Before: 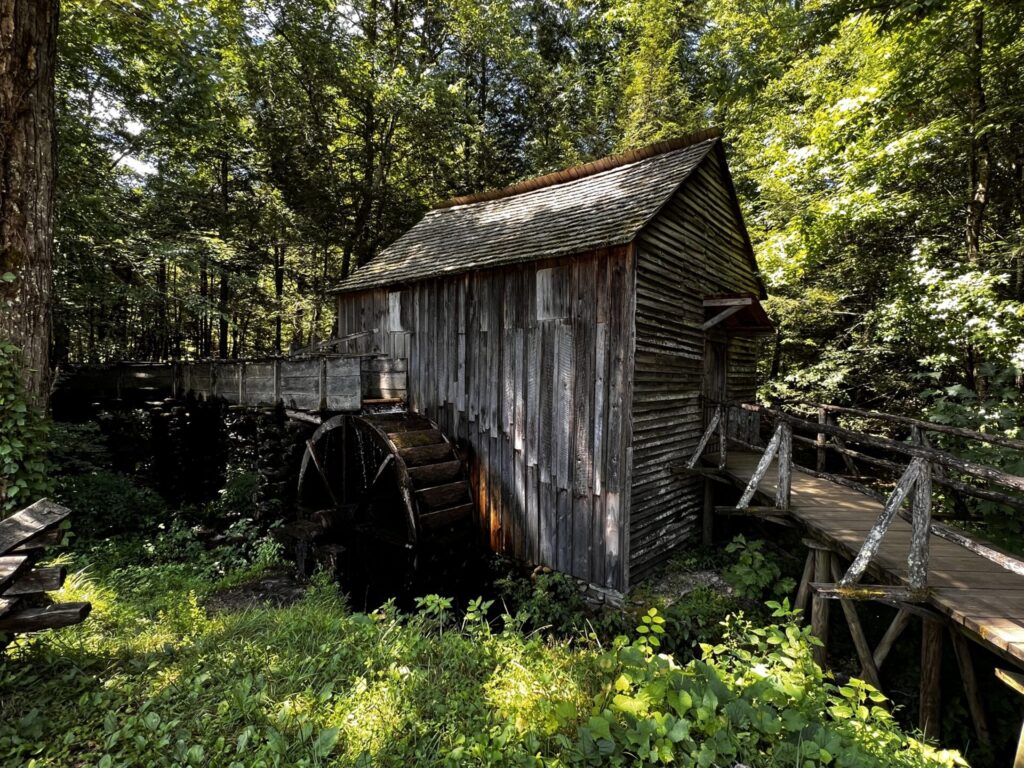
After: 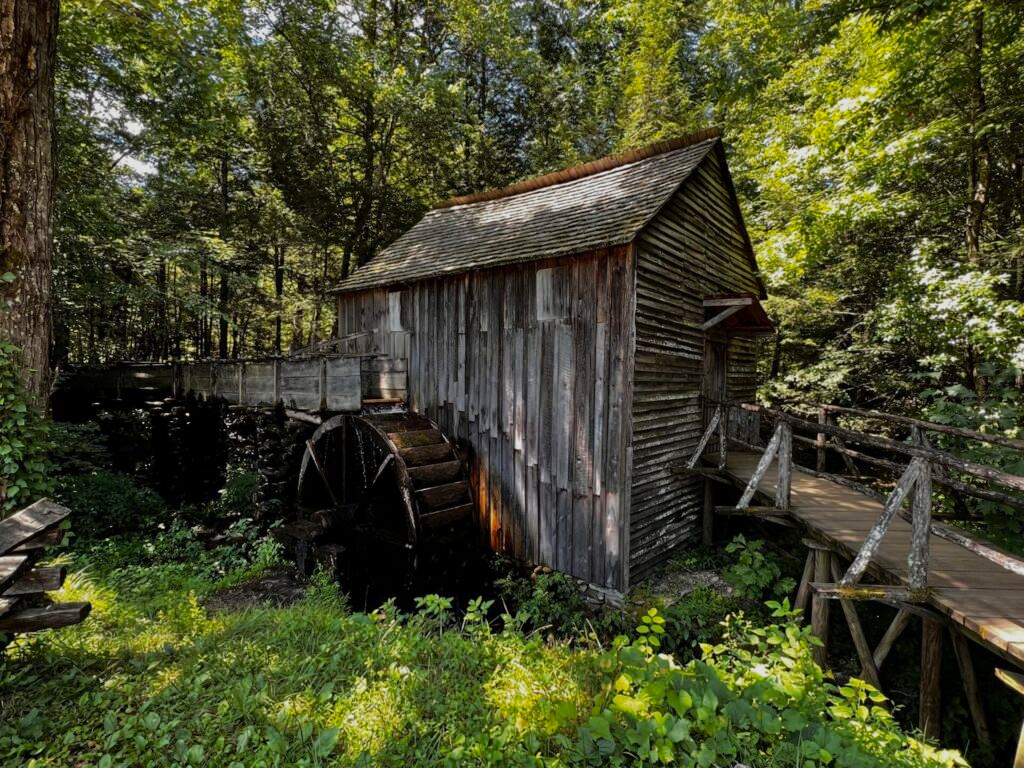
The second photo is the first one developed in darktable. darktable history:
tone equalizer: -8 EV 0.211 EV, -7 EV 0.382 EV, -6 EV 0.393 EV, -5 EV 0.274 EV, -3 EV -0.282 EV, -2 EV -0.421 EV, -1 EV -0.402 EV, +0 EV -0.275 EV, edges refinement/feathering 500, mask exposure compensation -1.57 EV, preserve details guided filter
